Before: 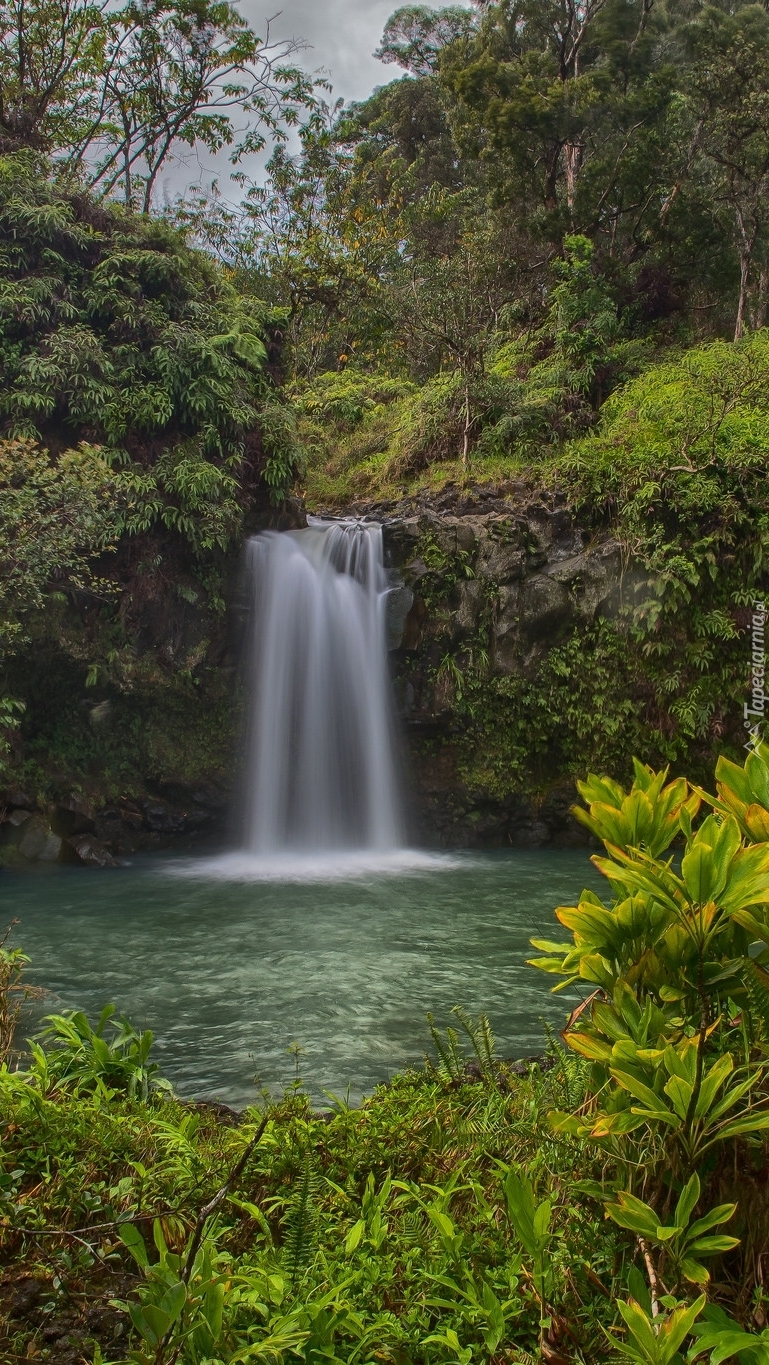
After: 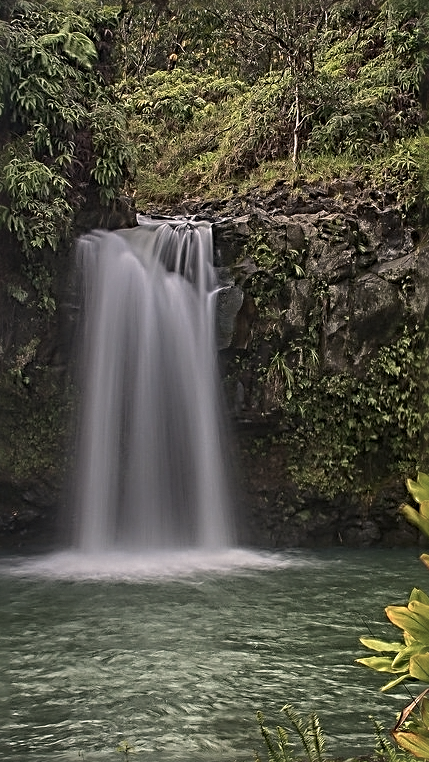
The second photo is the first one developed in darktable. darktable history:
crop and rotate: left 22.13%, top 22.054%, right 22.026%, bottom 22.102%
color correction: highlights a* 5.59, highlights b* 5.24, saturation 0.68
sharpen: radius 3.69, amount 0.928
